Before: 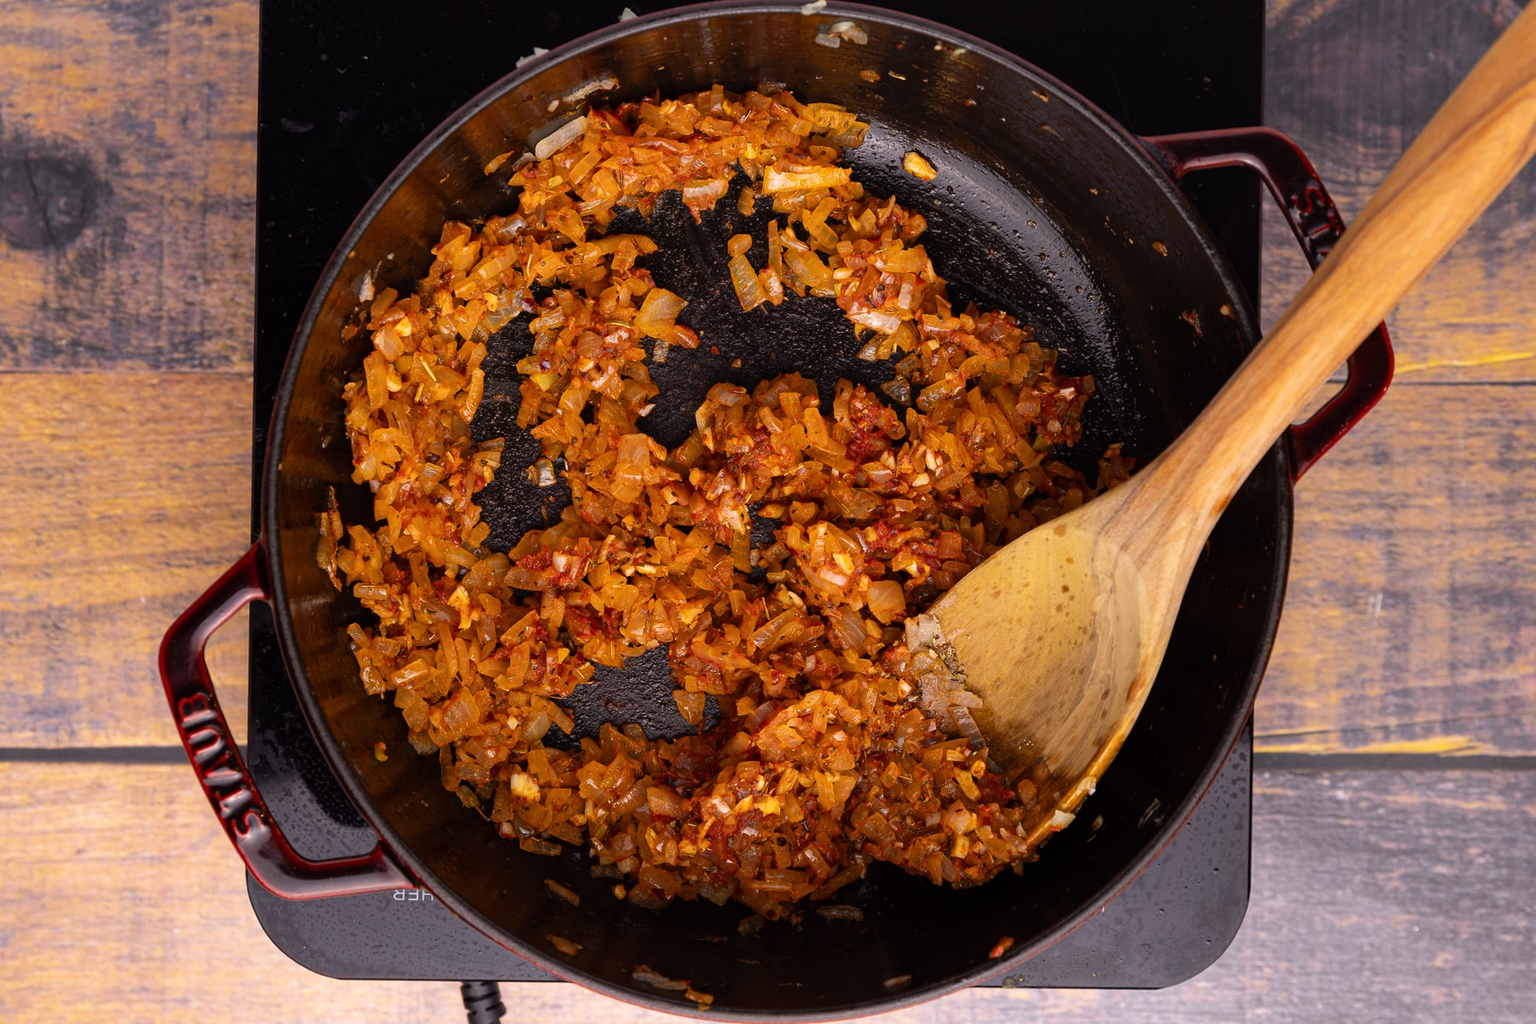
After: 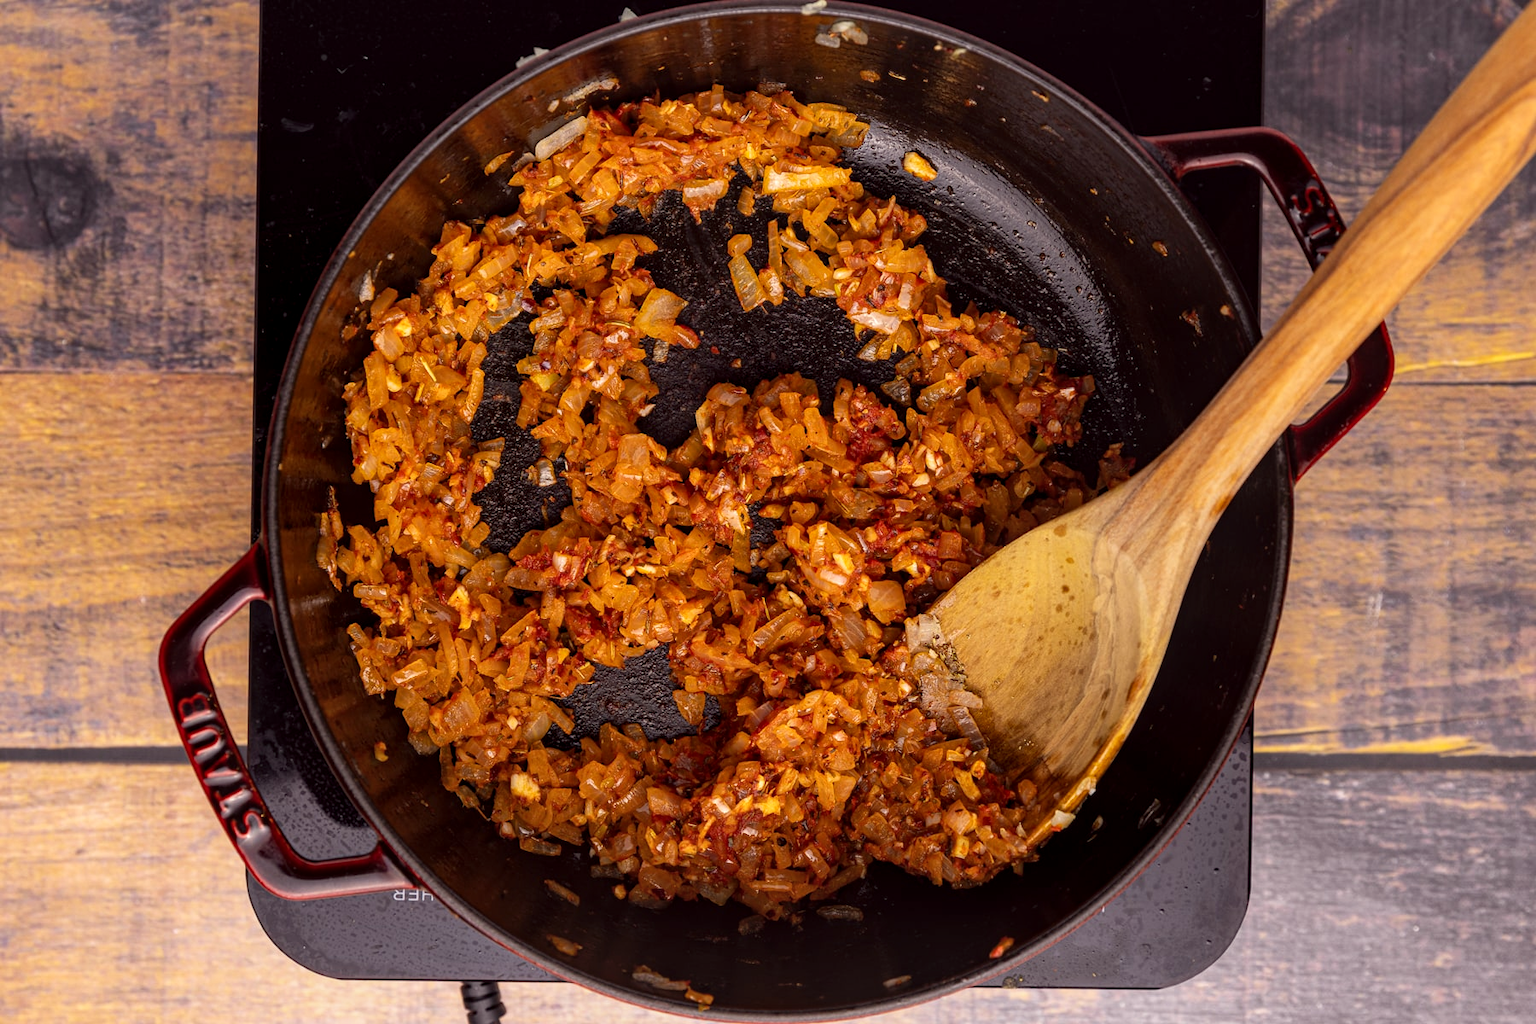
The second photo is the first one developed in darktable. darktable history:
local contrast: on, module defaults
color correction: highlights a* -0.95, highlights b* 4.5, shadows a* 3.55
